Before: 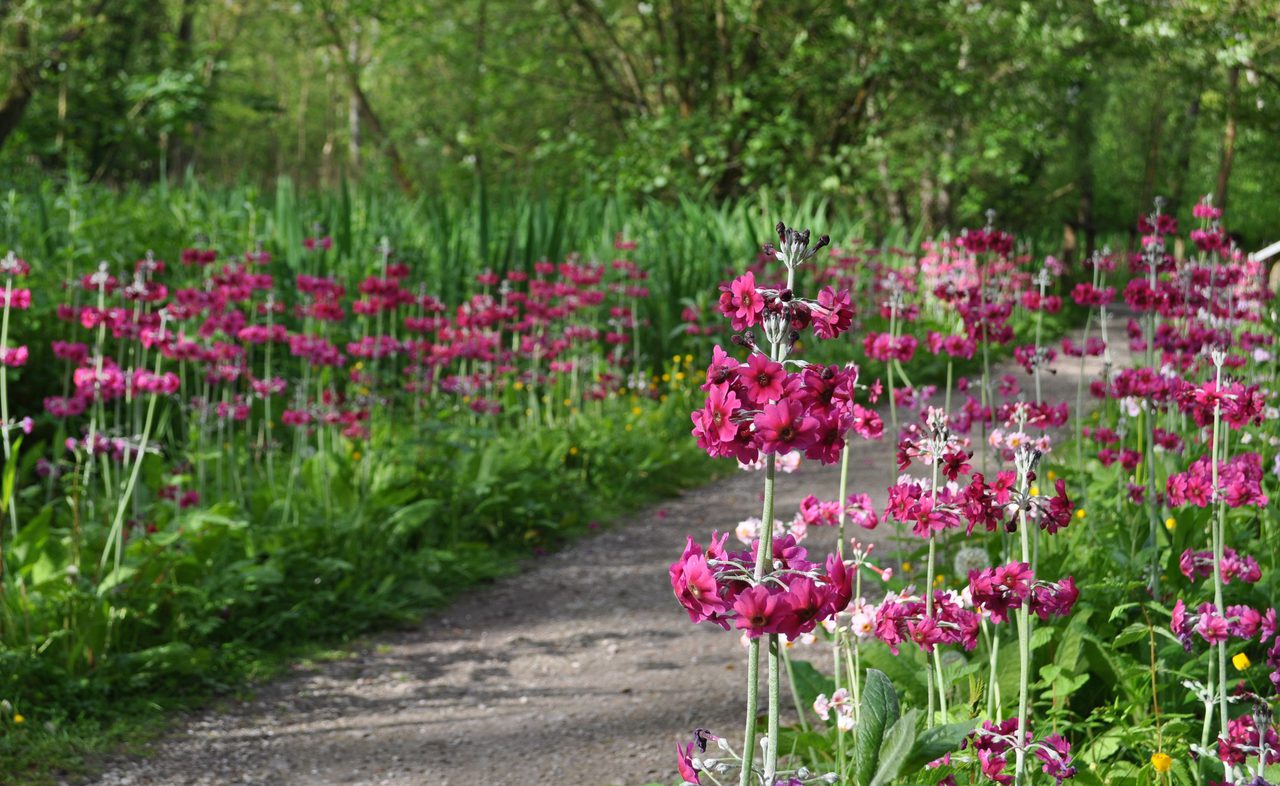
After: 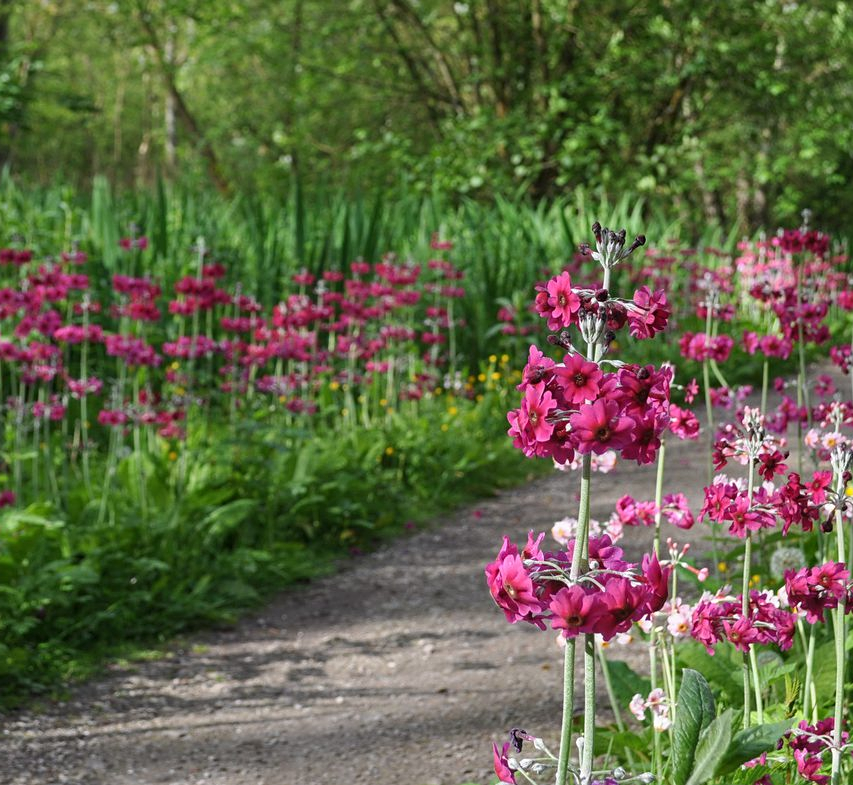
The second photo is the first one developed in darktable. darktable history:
crop and rotate: left 14.436%, right 18.898%
local contrast: detail 110%
sharpen: amount 0.2
